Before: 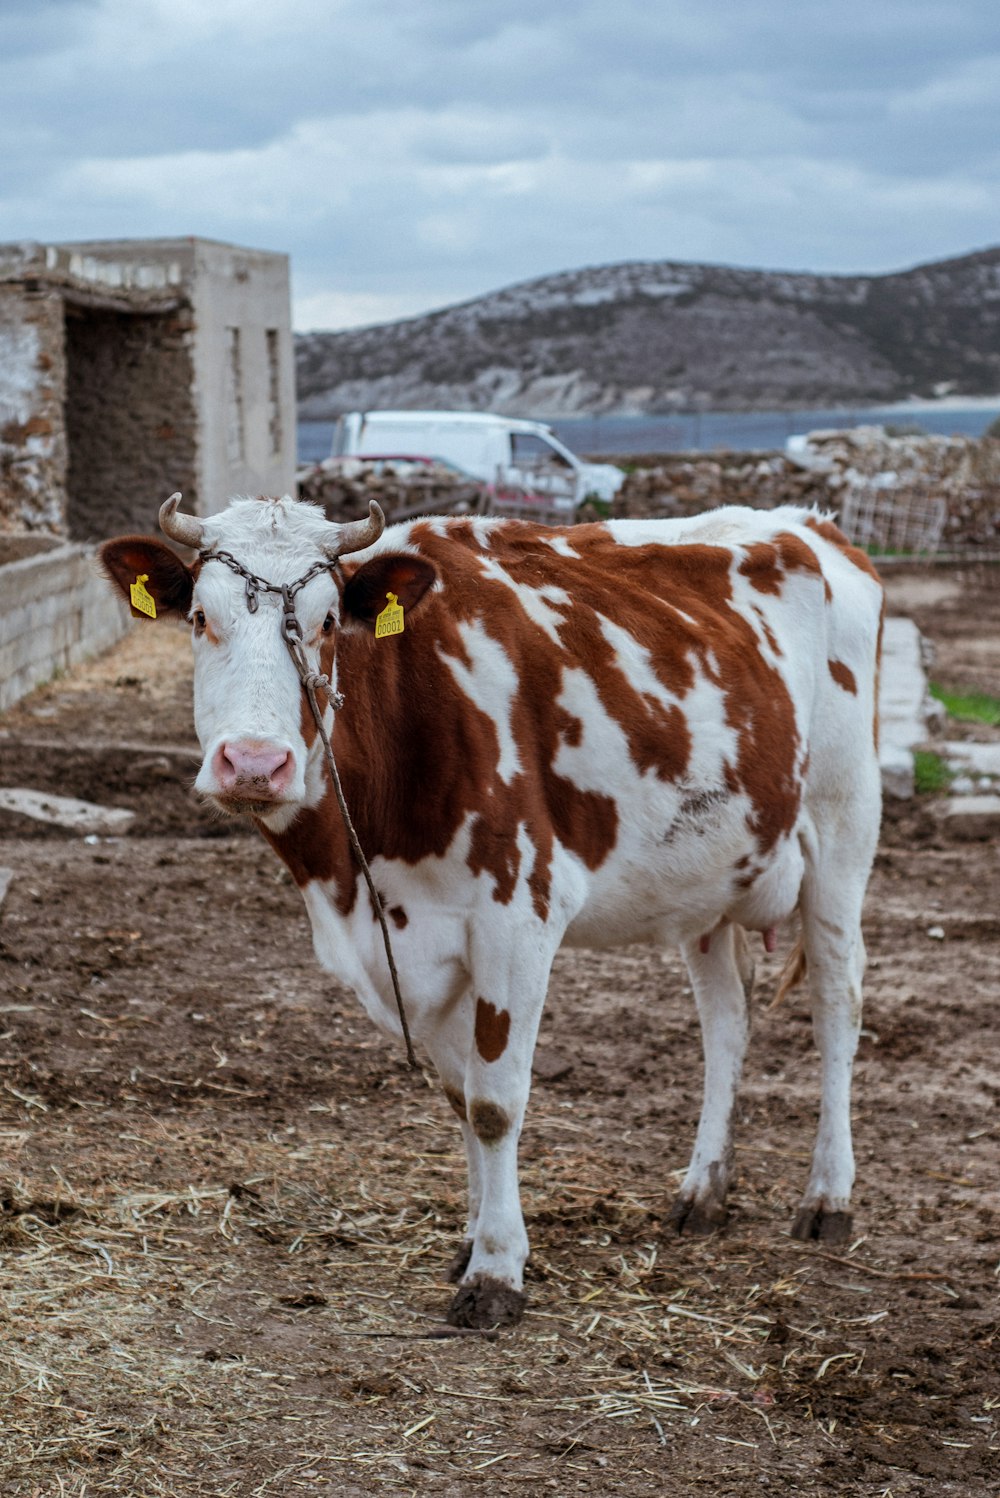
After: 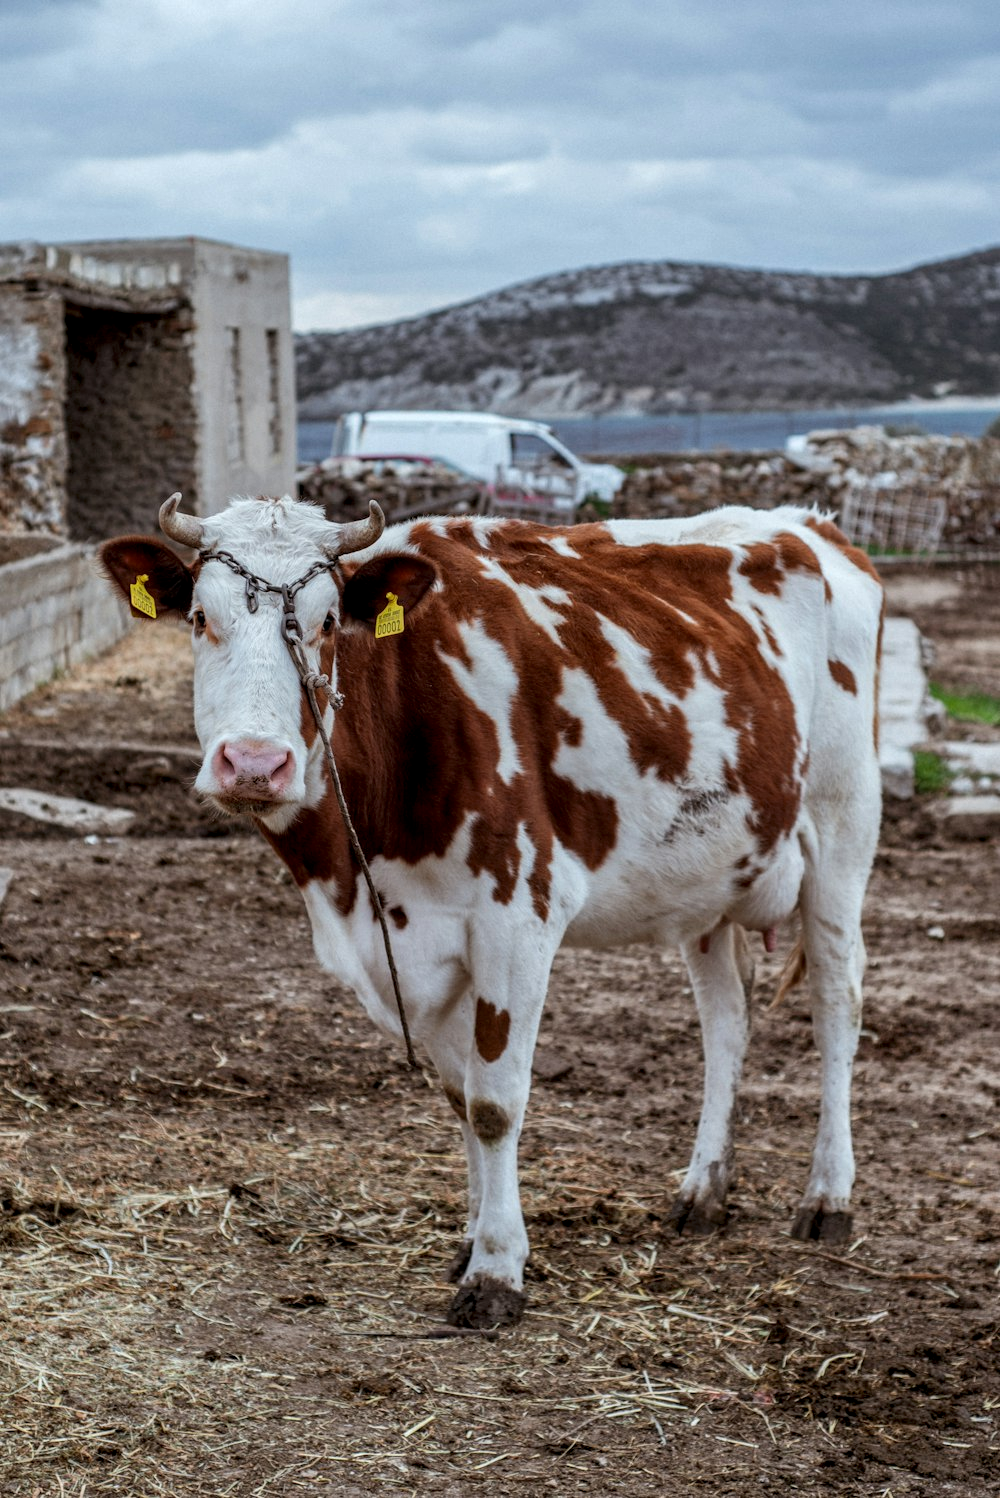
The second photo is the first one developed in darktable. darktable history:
local contrast: shadows 93%, midtone range 0.498
